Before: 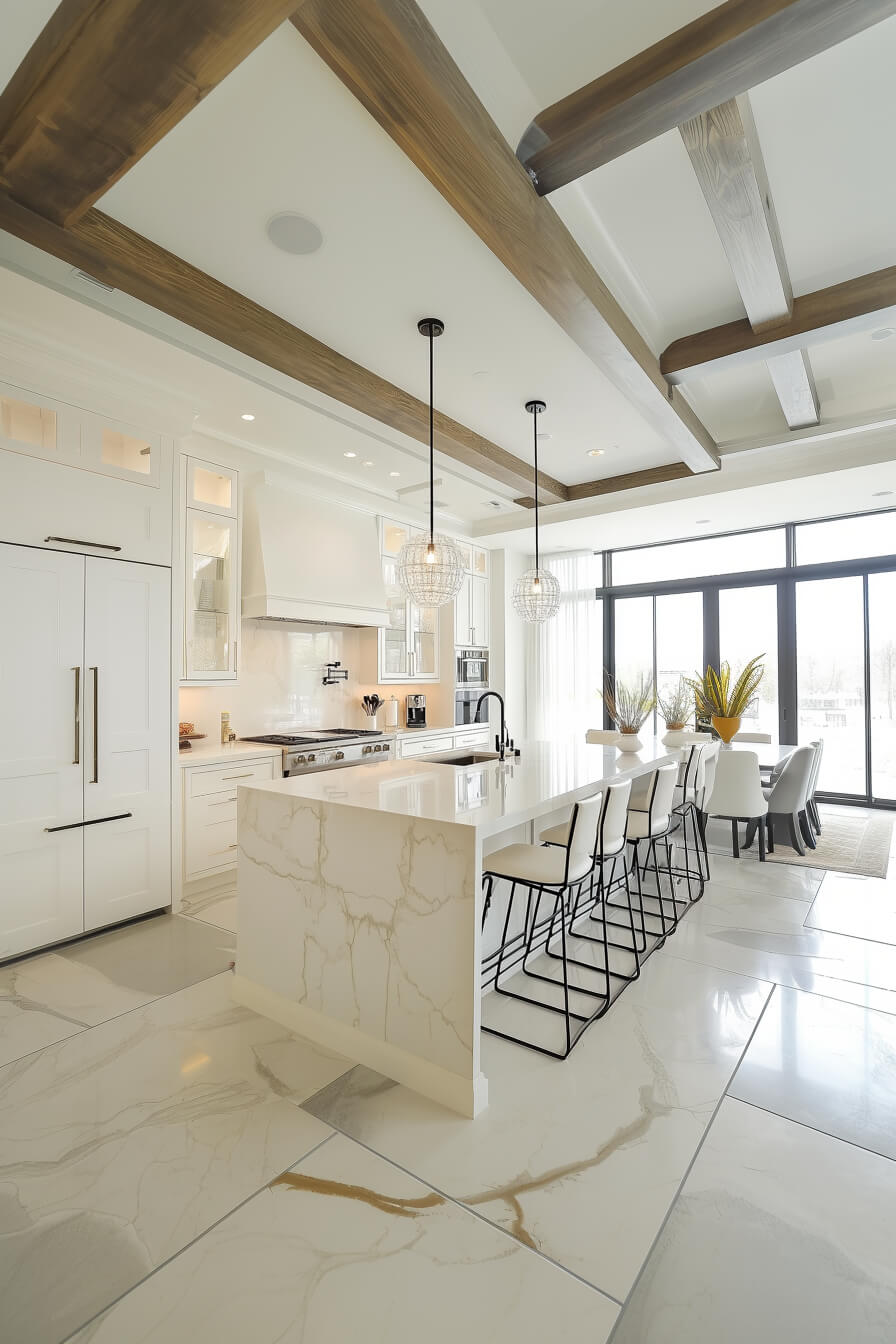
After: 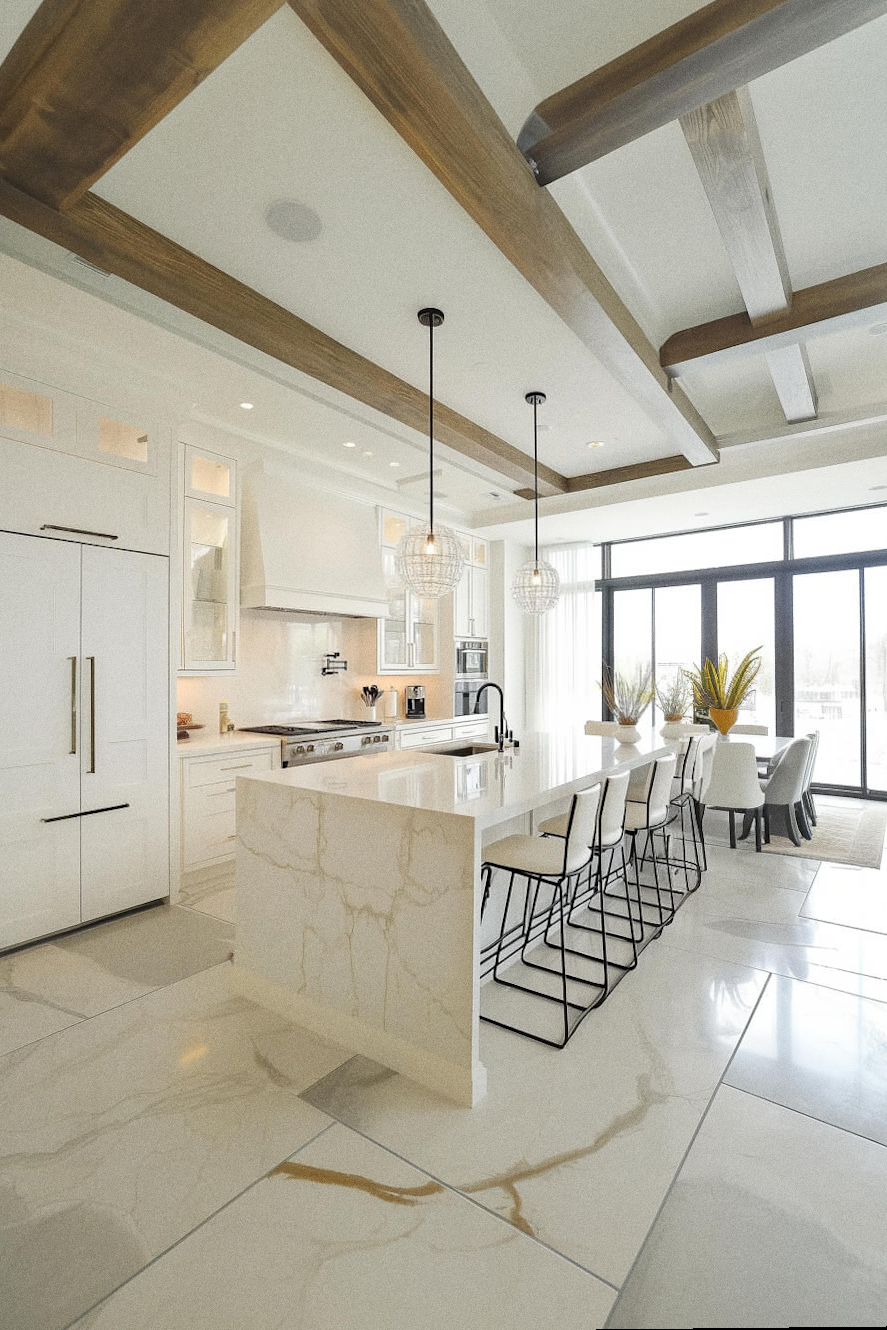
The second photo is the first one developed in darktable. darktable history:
grain: strength 26%
rotate and perspective: rotation 0.174°, lens shift (vertical) 0.013, lens shift (horizontal) 0.019, shear 0.001, automatic cropping original format, crop left 0.007, crop right 0.991, crop top 0.016, crop bottom 0.997
